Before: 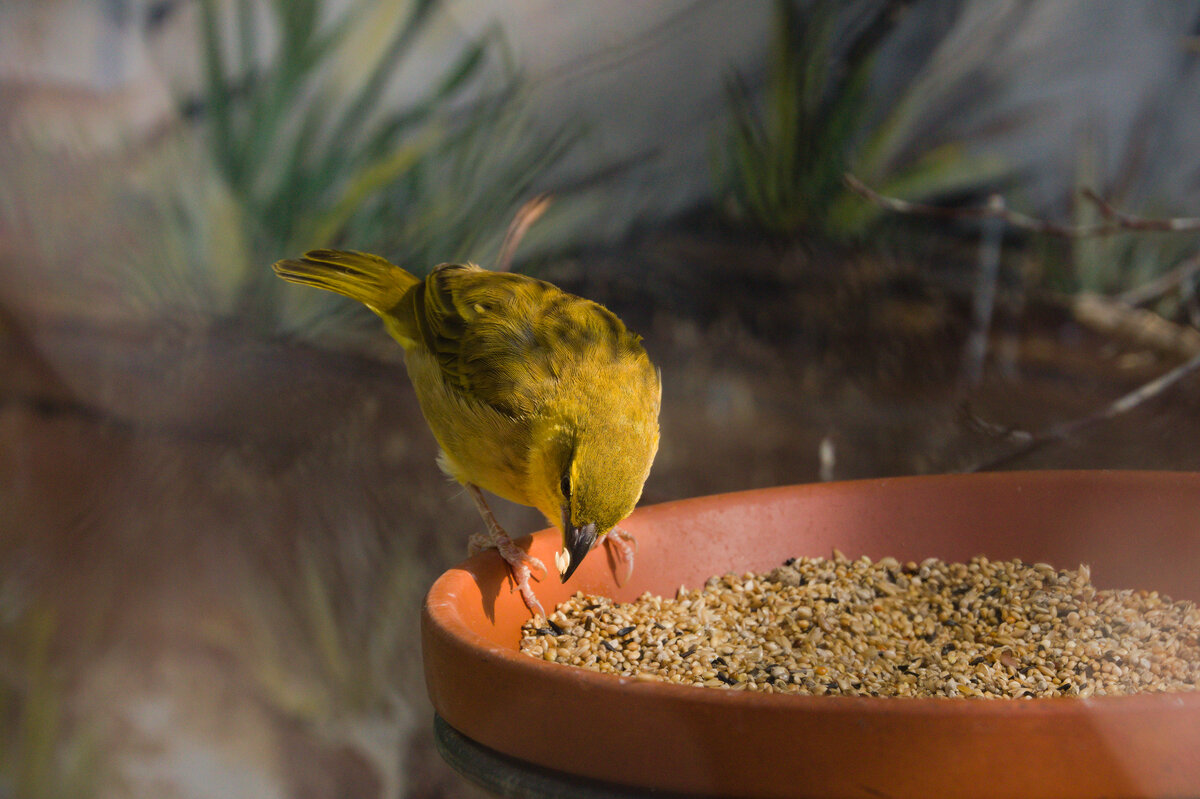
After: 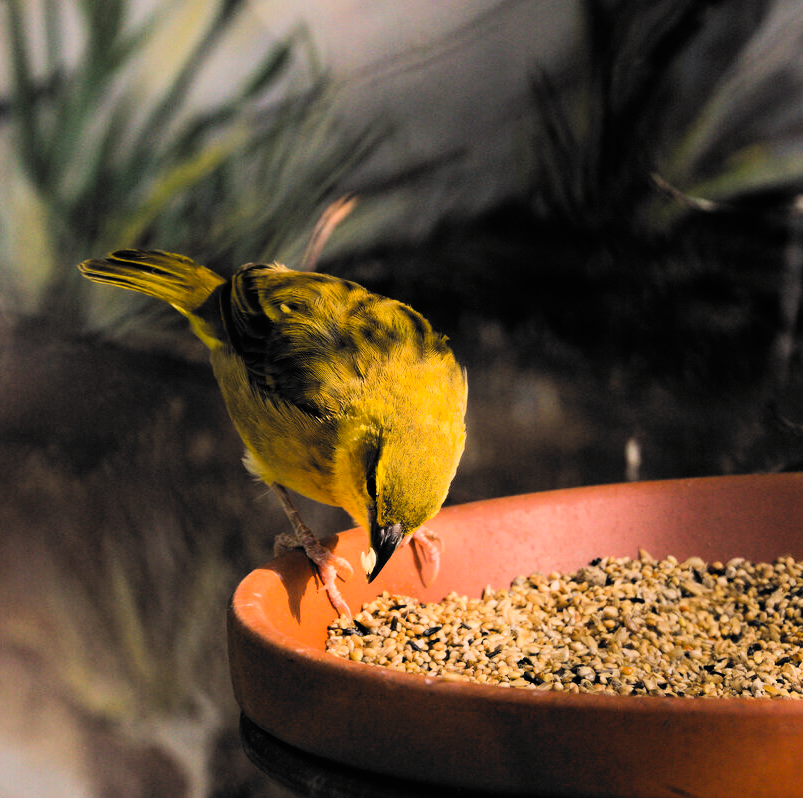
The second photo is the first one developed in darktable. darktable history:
color correction: highlights a* 5.85, highlights b* 4.84
contrast brightness saturation: contrast 0.204, brightness 0.169, saturation 0.226
crop and rotate: left 16.232%, right 16.816%
filmic rgb: black relative exposure -5.1 EV, white relative exposure 3.99 EV, hardness 2.88, contrast 1.406, highlights saturation mix -30%, color science v6 (2022)
